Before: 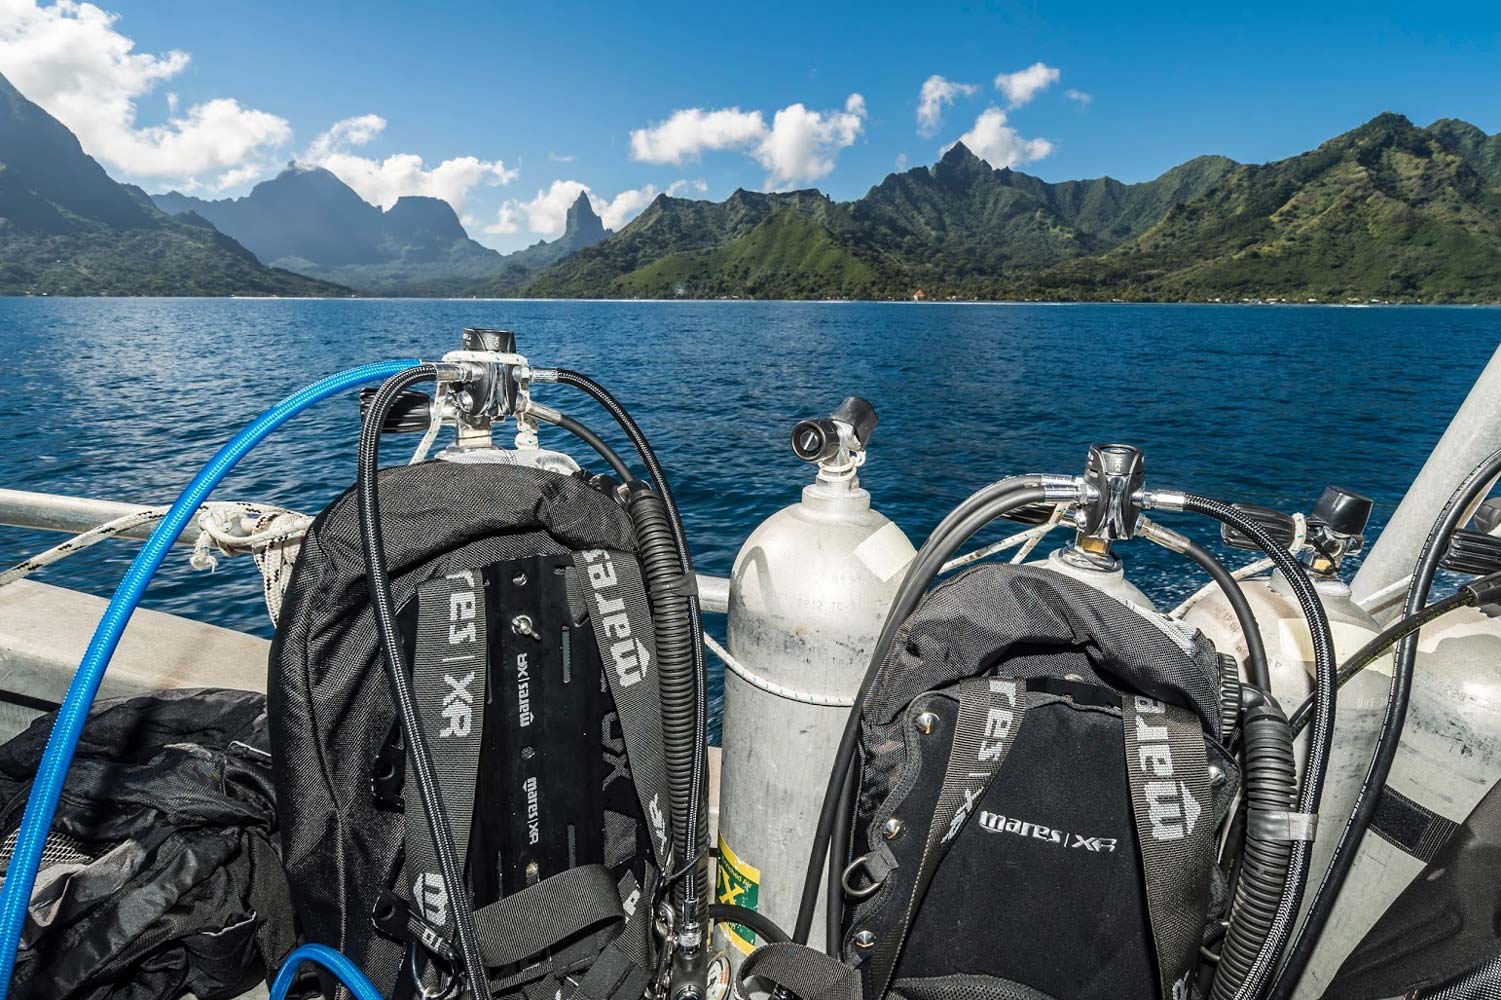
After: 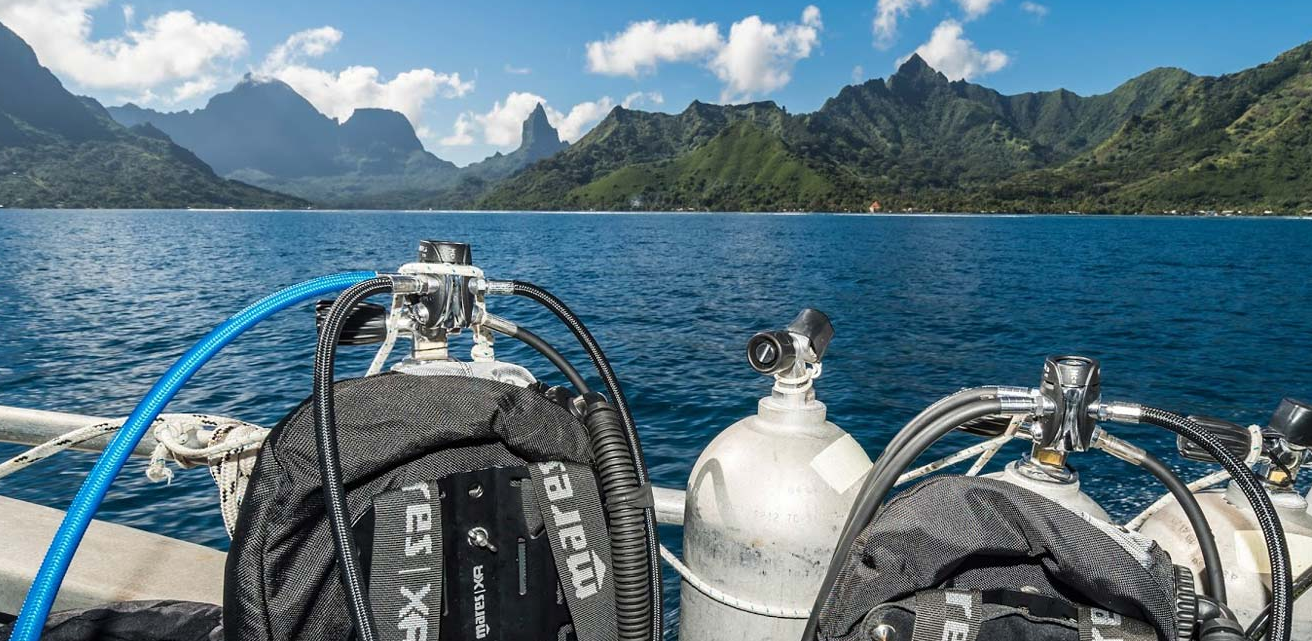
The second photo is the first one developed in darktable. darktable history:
crop: left 2.953%, top 8.864%, right 9.624%, bottom 26.964%
